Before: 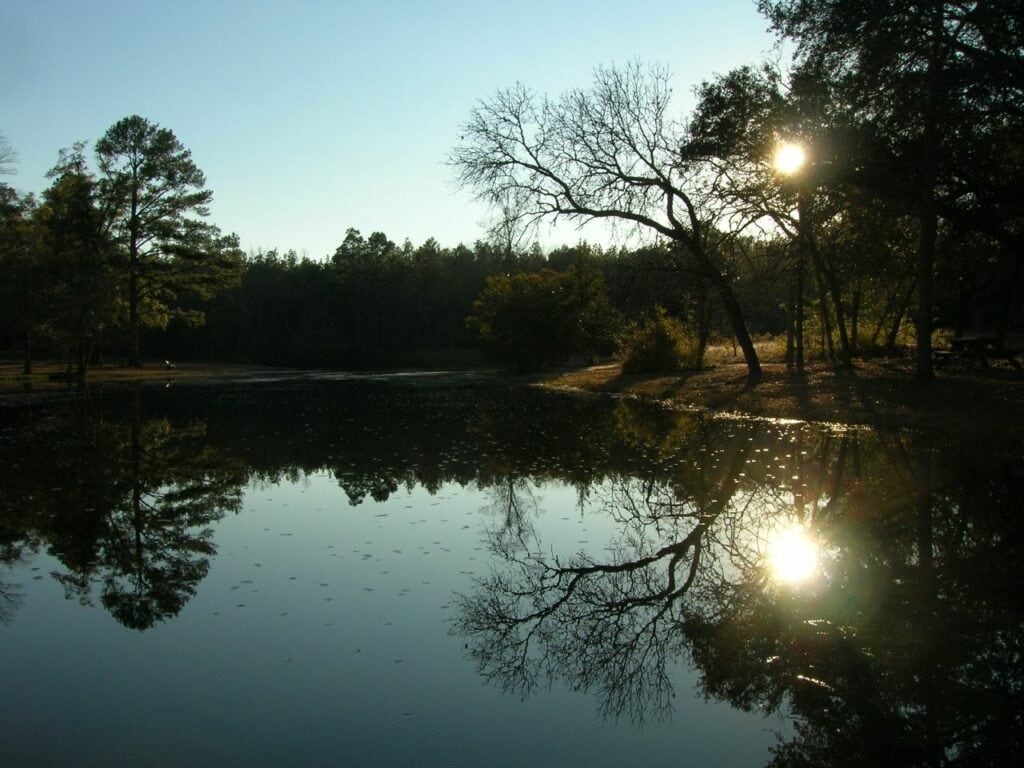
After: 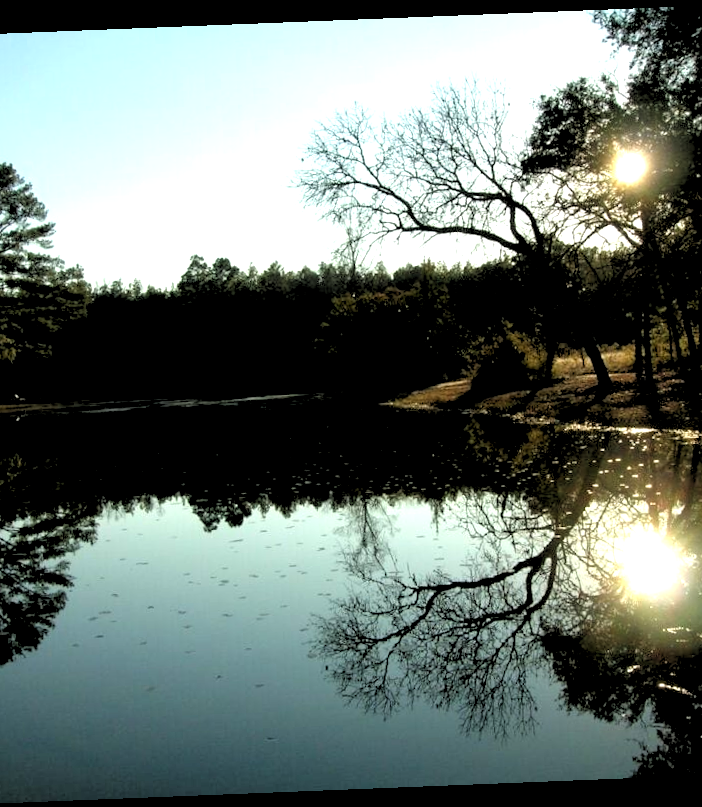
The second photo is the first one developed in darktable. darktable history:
rgb levels: levels [[0.029, 0.461, 0.922], [0, 0.5, 1], [0, 0.5, 1]]
rotate and perspective: rotation -2.29°, automatic cropping off
color balance: on, module defaults
exposure: black level correction 0, exposure 0.7 EV, compensate highlight preservation false
crop and rotate: left 15.754%, right 17.579%
